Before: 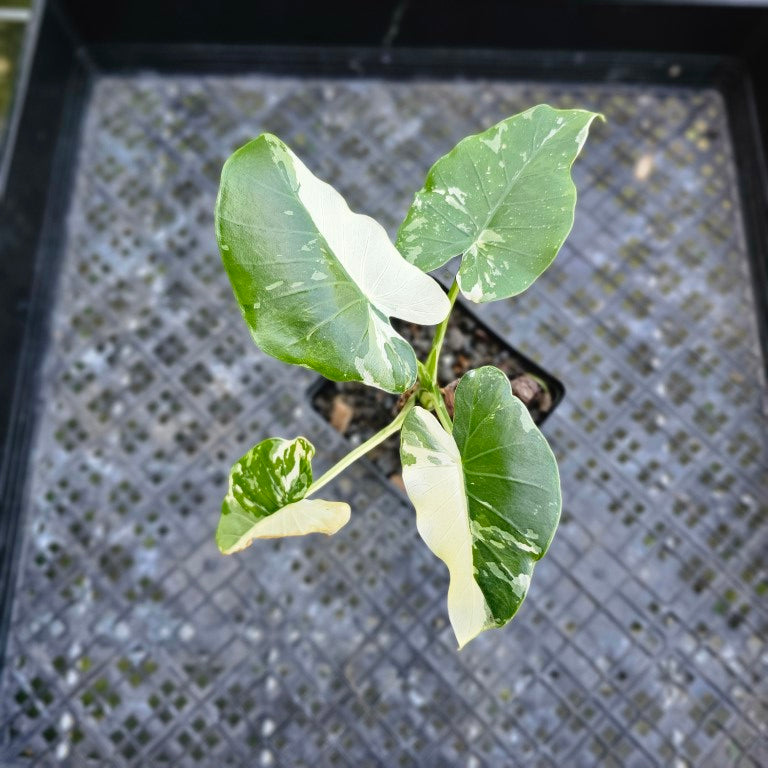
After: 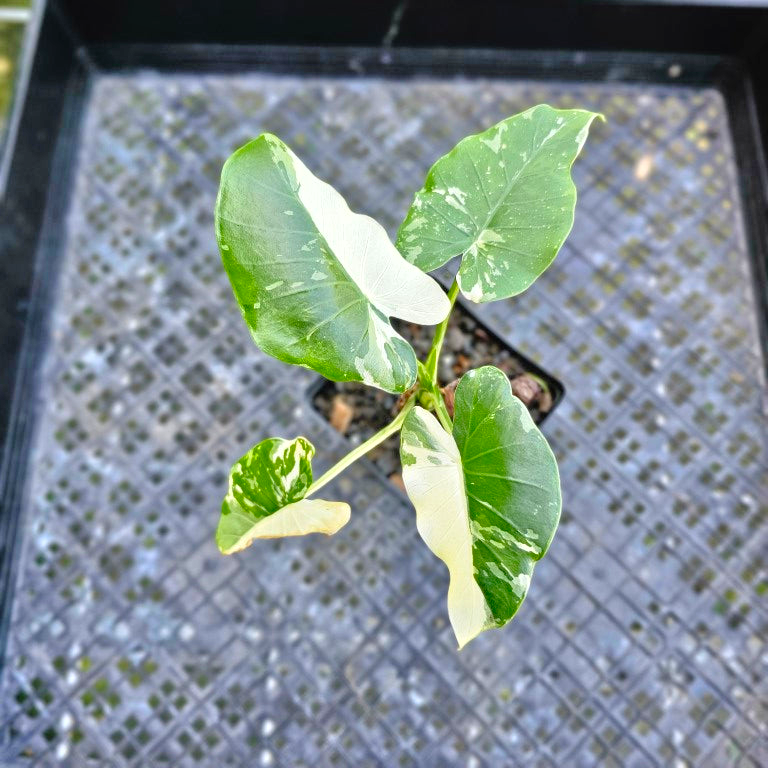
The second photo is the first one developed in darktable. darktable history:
tone equalizer: -7 EV 0.15 EV, -6 EV 0.6 EV, -5 EV 1.15 EV, -4 EV 1.33 EV, -3 EV 1.15 EV, -2 EV 0.6 EV, -1 EV 0.15 EV, mask exposure compensation -0.5 EV
shadows and highlights: low approximation 0.01, soften with gaussian
levels: levels [0, 0.492, 0.984]
contrast brightness saturation: contrast 0.04, saturation 0.16
